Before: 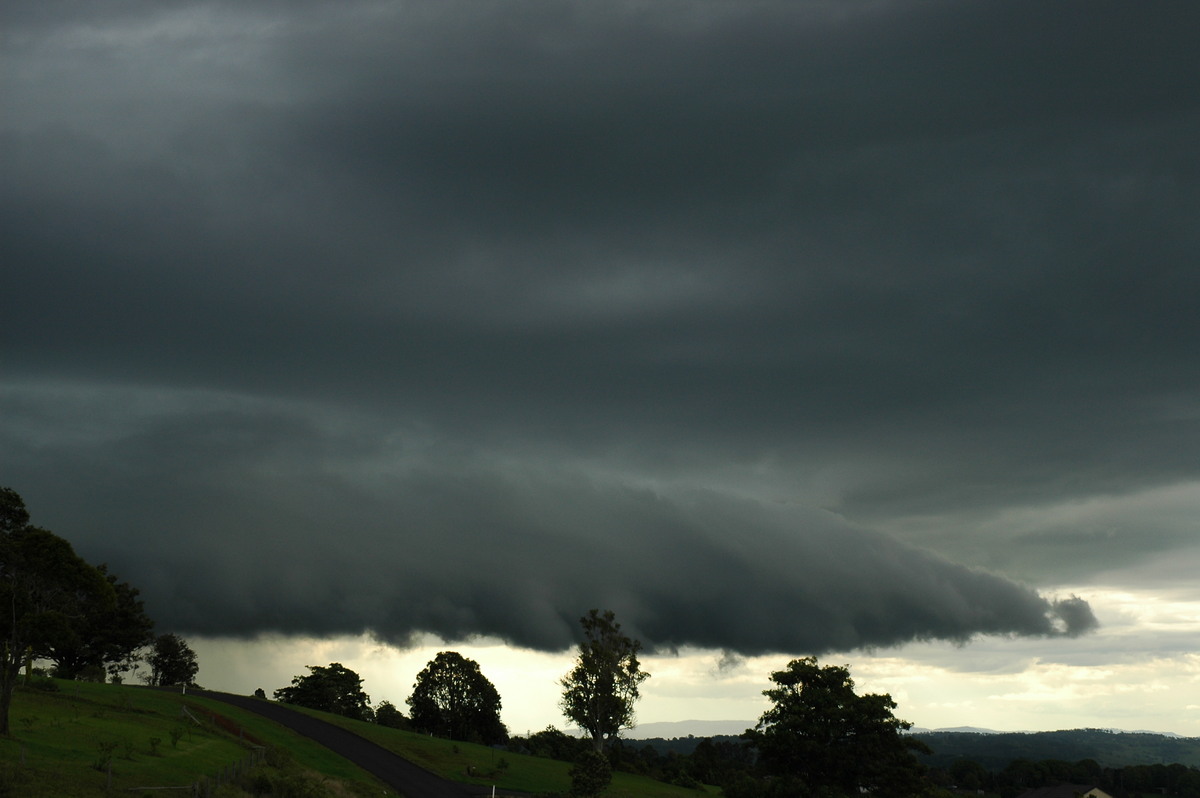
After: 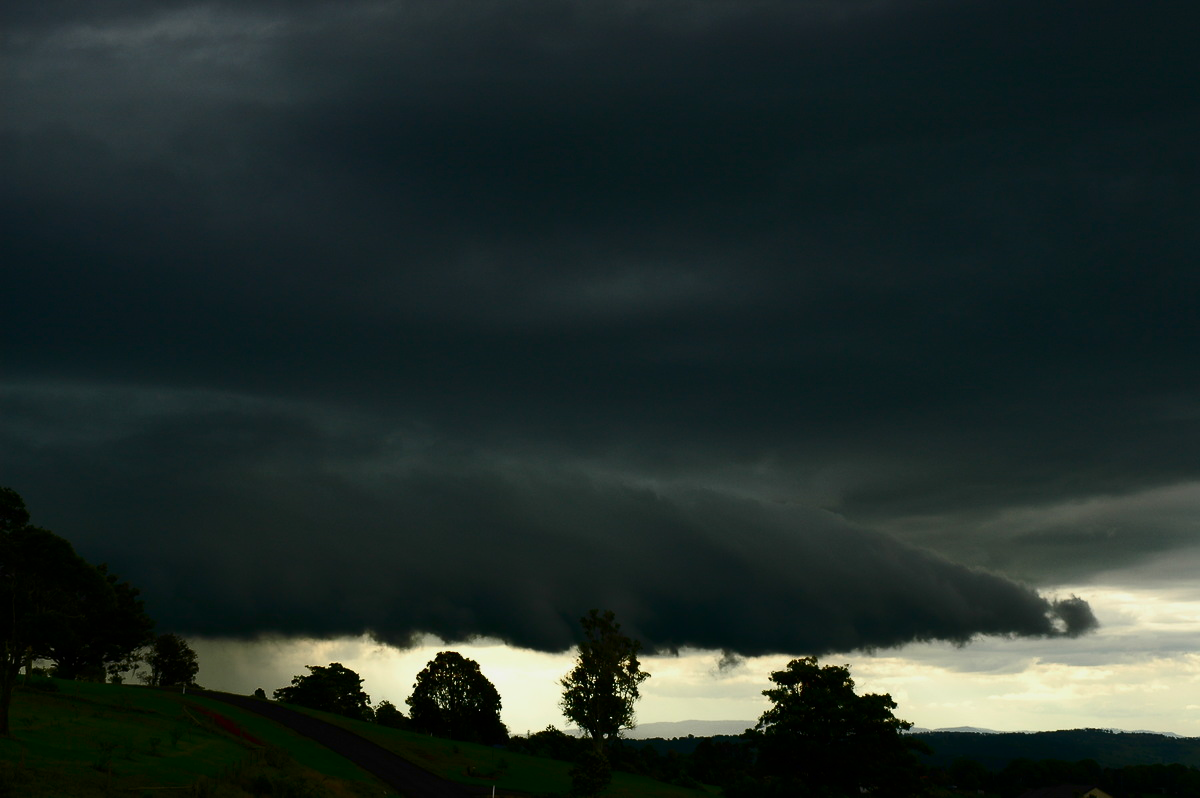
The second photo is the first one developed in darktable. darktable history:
tone equalizer: -8 EV 0.276 EV, -7 EV 0.423 EV, -6 EV 0.44 EV, -5 EV 0.214 EV, -3 EV -0.273 EV, -2 EV -0.429 EV, -1 EV -0.418 EV, +0 EV -0.222 EV
contrast brightness saturation: contrast 0.221, brightness -0.182, saturation 0.244
